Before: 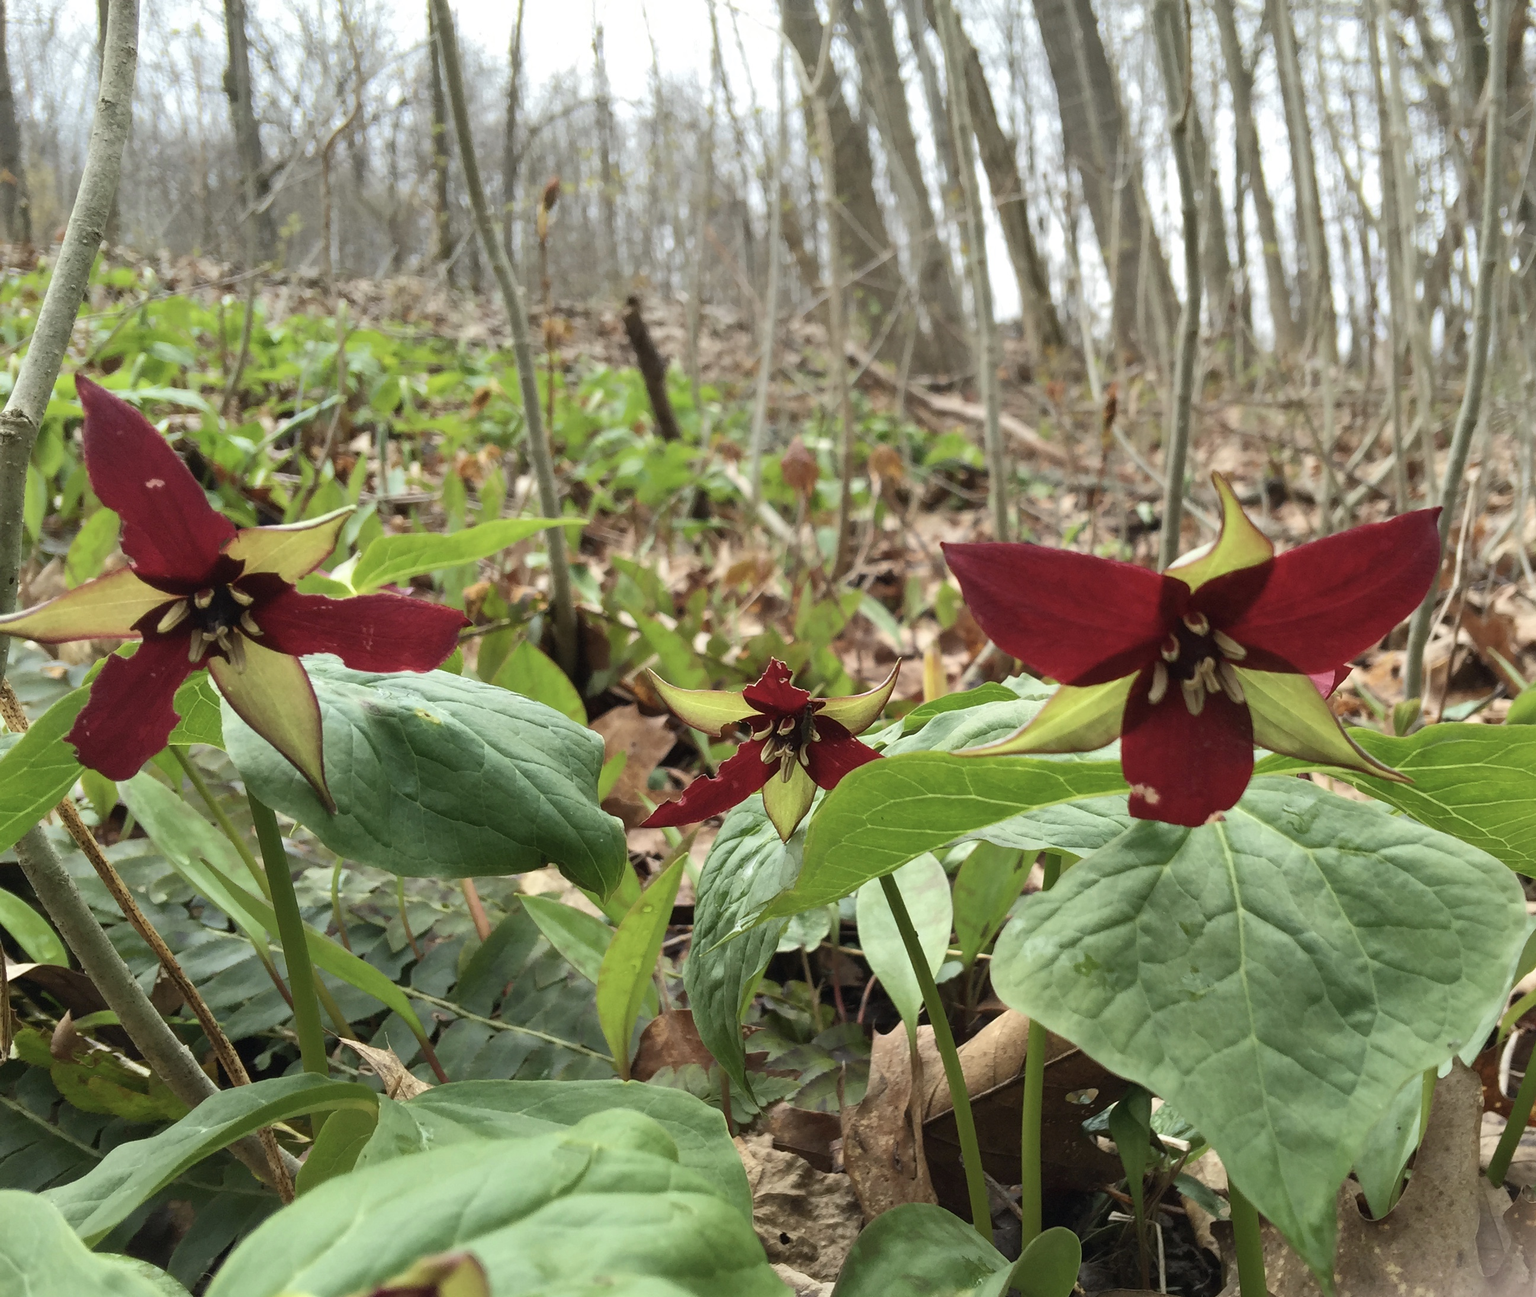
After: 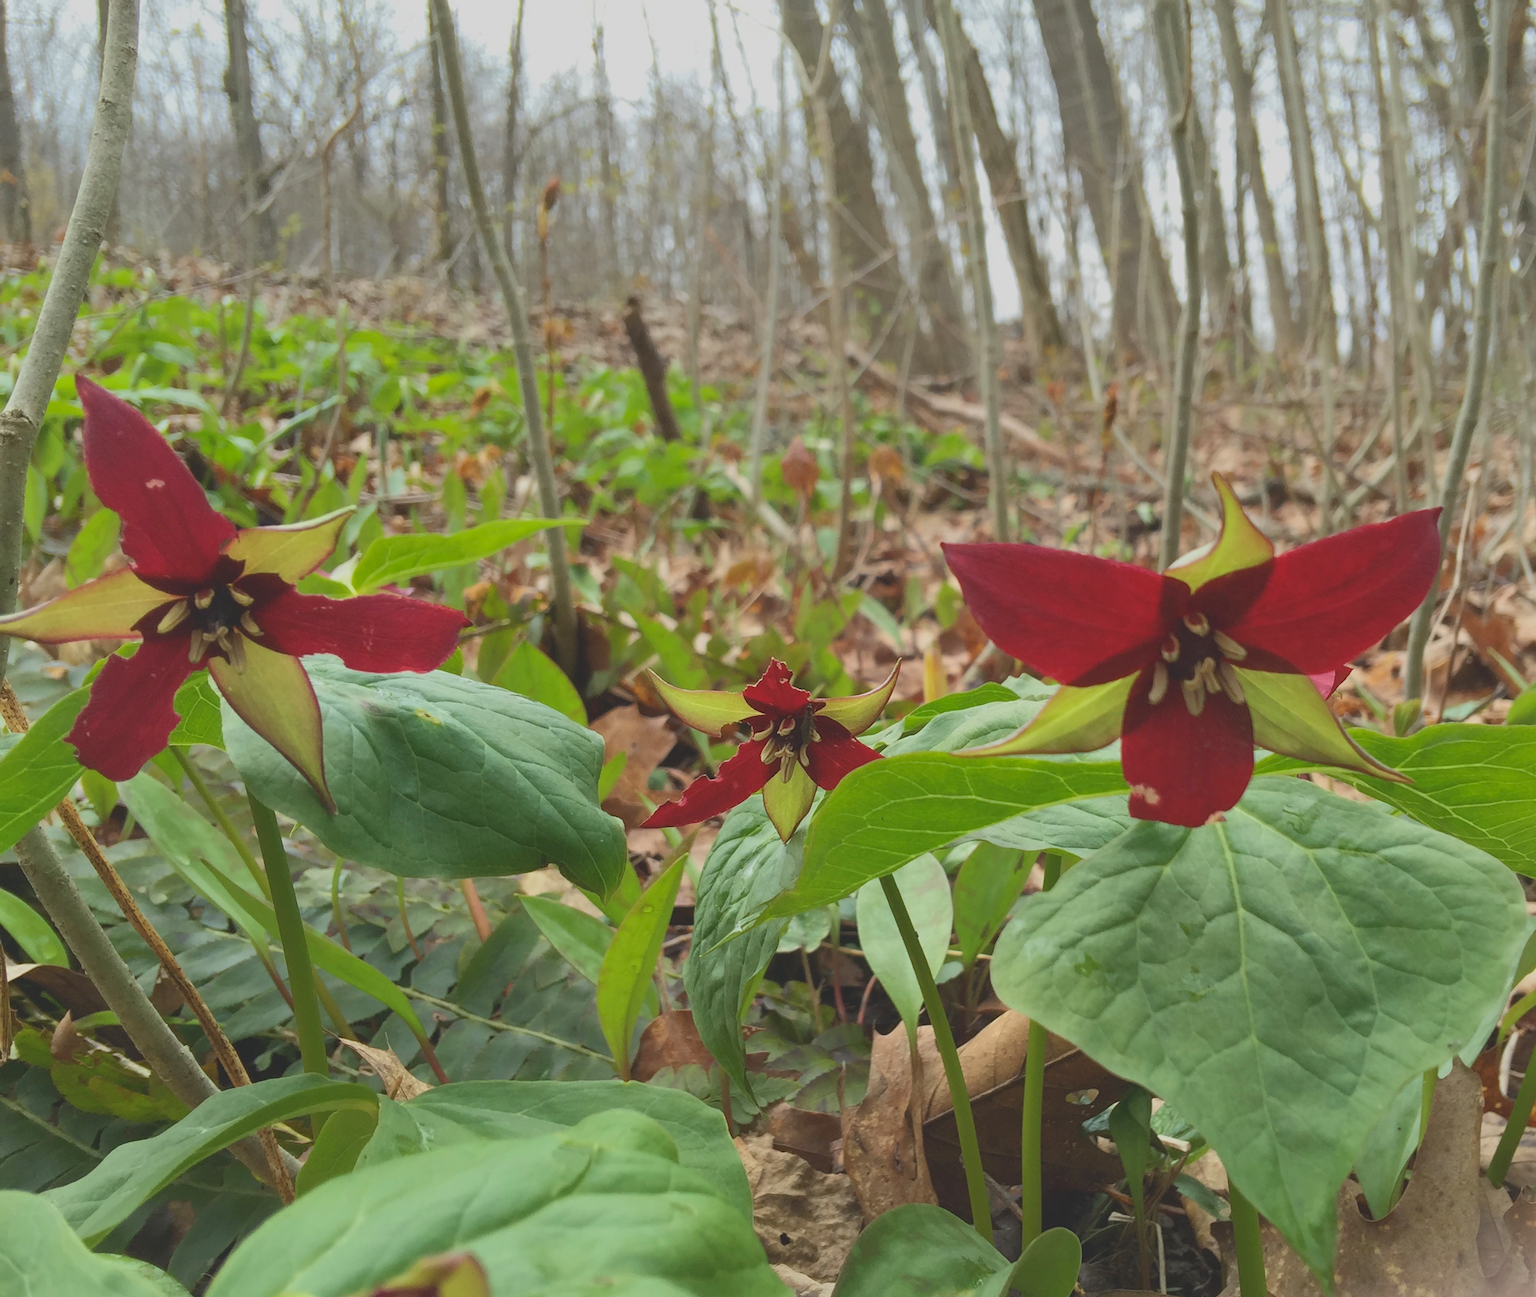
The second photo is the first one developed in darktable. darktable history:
contrast brightness saturation: contrast -0.289
